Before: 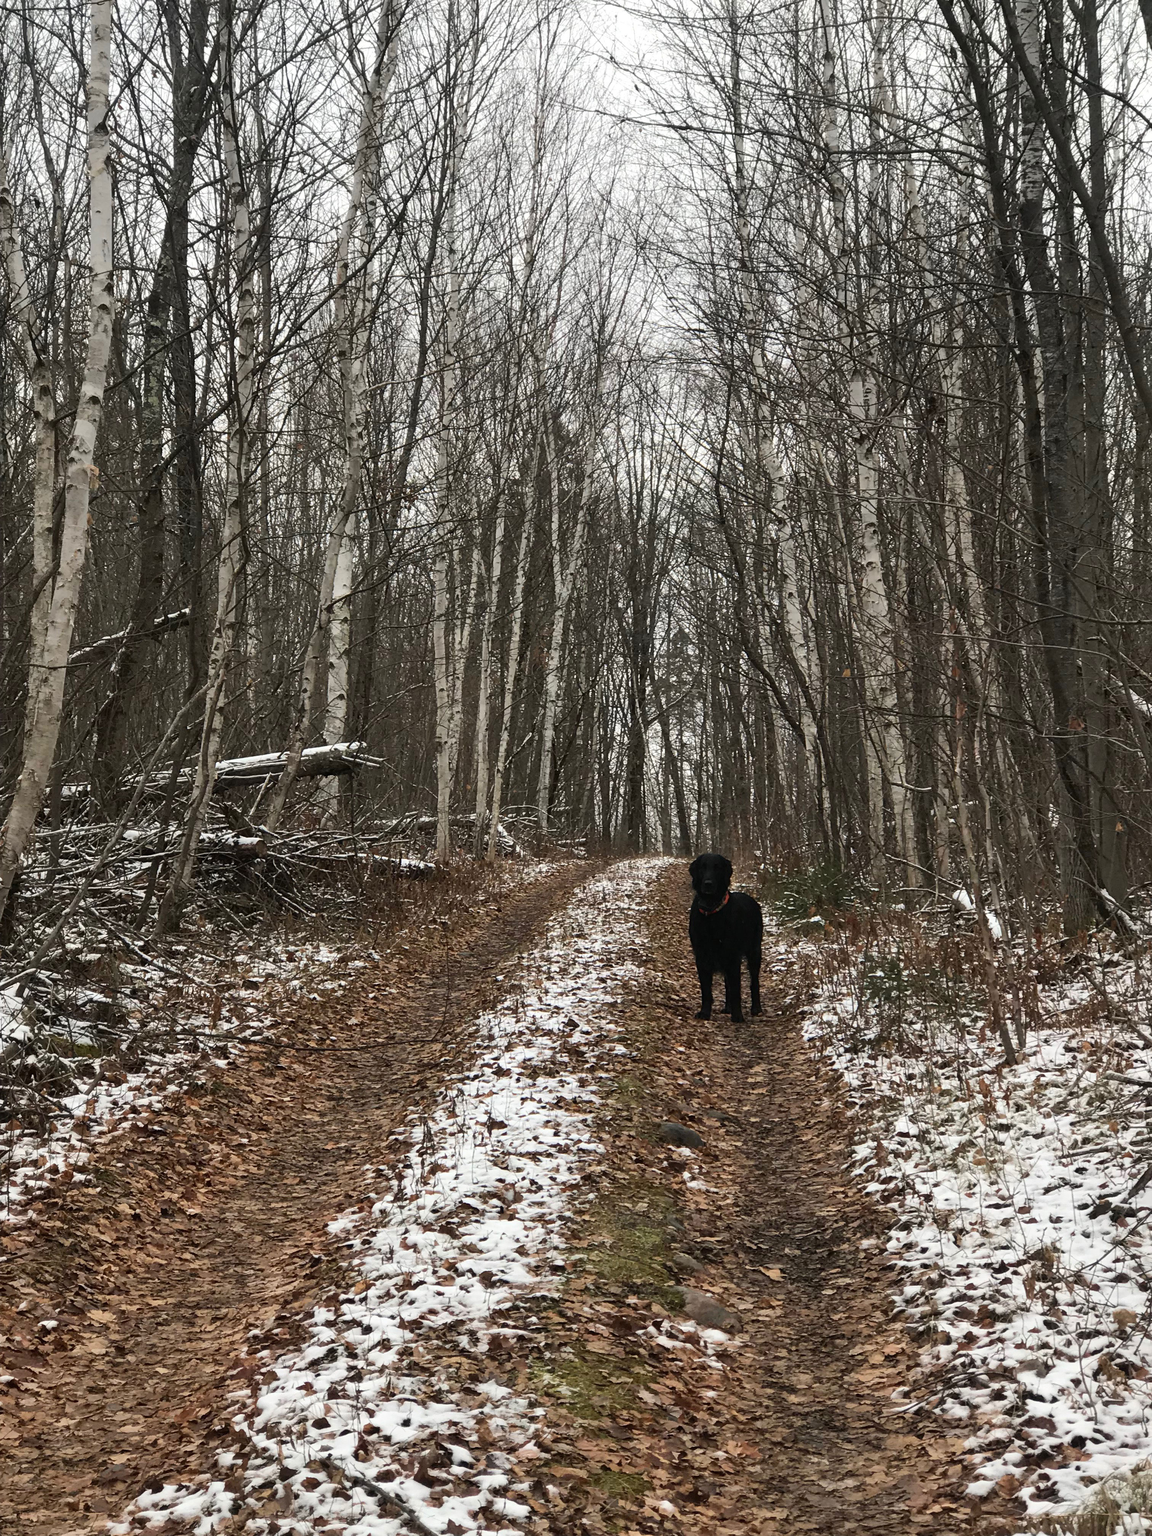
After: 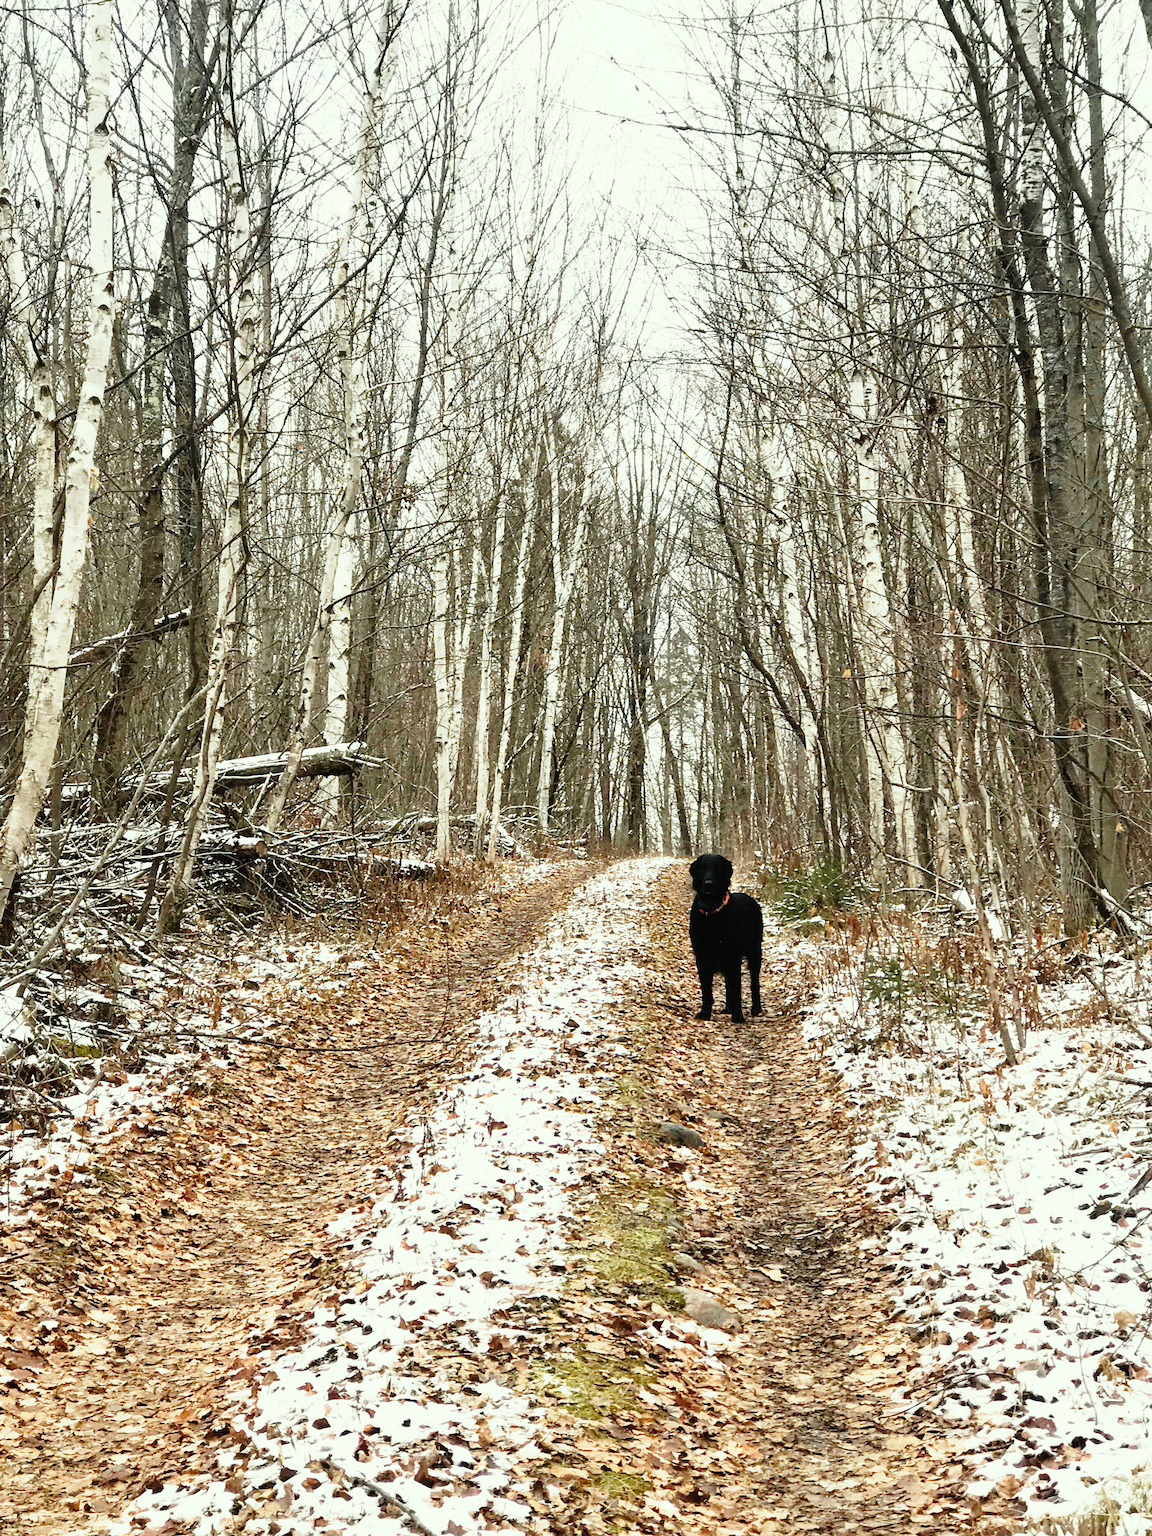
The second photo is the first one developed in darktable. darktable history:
exposure: black level correction 0, exposure 0.498 EV, compensate highlight preservation false
base curve: curves: ch0 [(0, 0) (0.012, 0.01) (0.073, 0.168) (0.31, 0.711) (0.645, 0.957) (1, 1)], preserve colors none
color correction: highlights a* -4.74, highlights b* 5.04, saturation 0.945
tone curve: curves: ch0 [(0, 0.003) (0.056, 0.041) (0.211, 0.187) (0.482, 0.519) (0.836, 0.864) (0.997, 0.984)]; ch1 [(0, 0) (0.276, 0.206) (0.393, 0.364) (0.482, 0.471) (0.506, 0.5) (0.523, 0.523) (0.572, 0.604) (0.635, 0.665) (0.695, 0.759) (1, 1)]; ch2 [(0, 0) (0.438, 0.456) (0.473, 0.47) (0.503, 0.503) (0.536, 0.527) (0.562, 0.584) (0.612, 0.61) (0.679, 0.72) (1, 1)], preserve colors none
